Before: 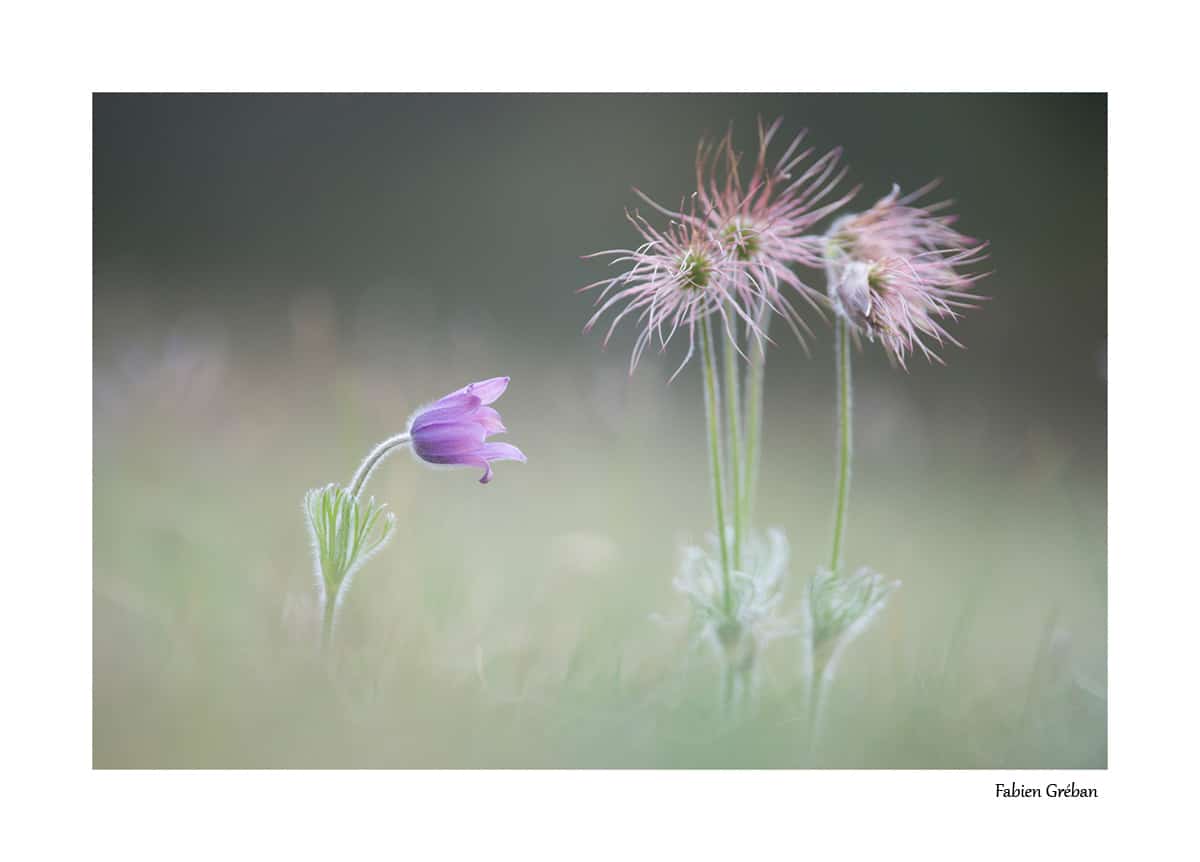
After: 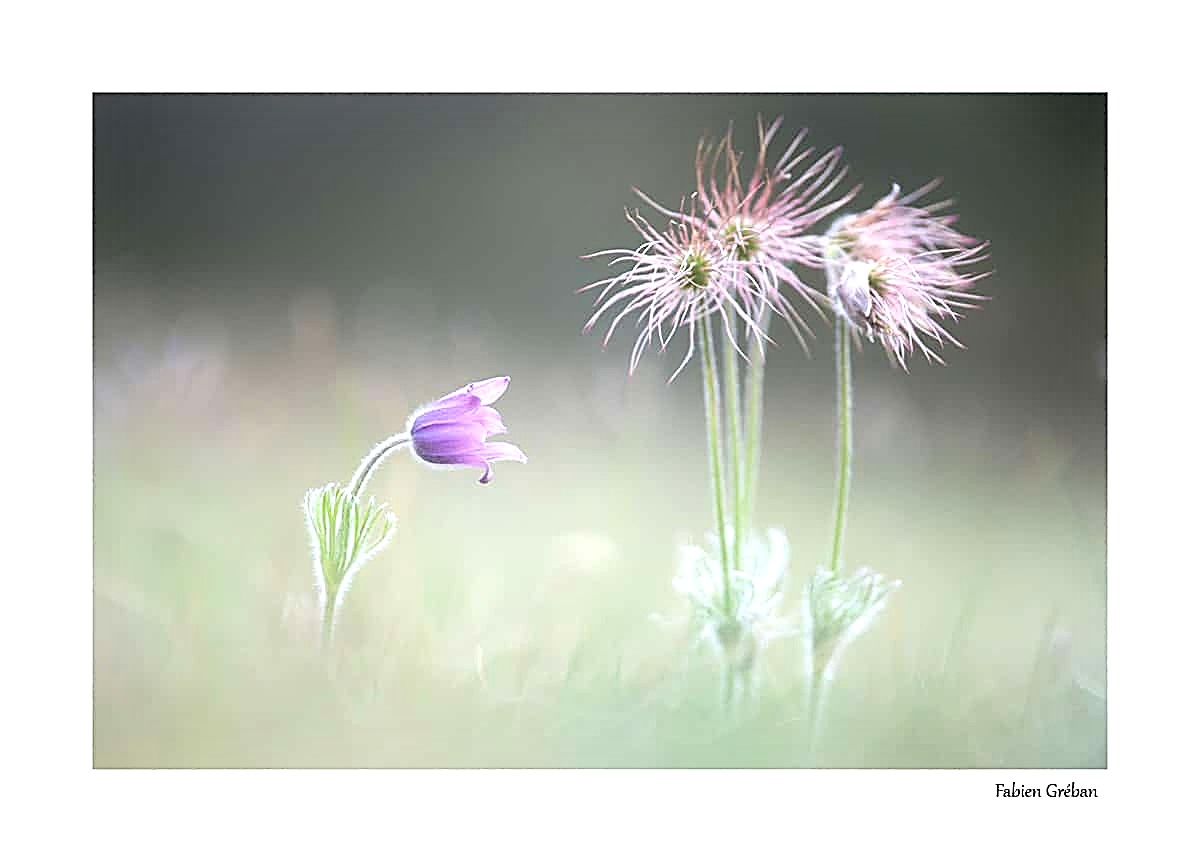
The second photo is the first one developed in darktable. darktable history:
tone equalizer: -8 EV -0.742 EV, -7 EV -0.734 EV, -6 EV -0.602 EV, -5 EV -0.383 EV, -3 EV 0.396 EV, -2 EV 0.6 EV, -1 EV 0.698 EV, +0 EV 0.73 EV, mask exposure compensation -0.493 EV
sharpen: amount 0.995
